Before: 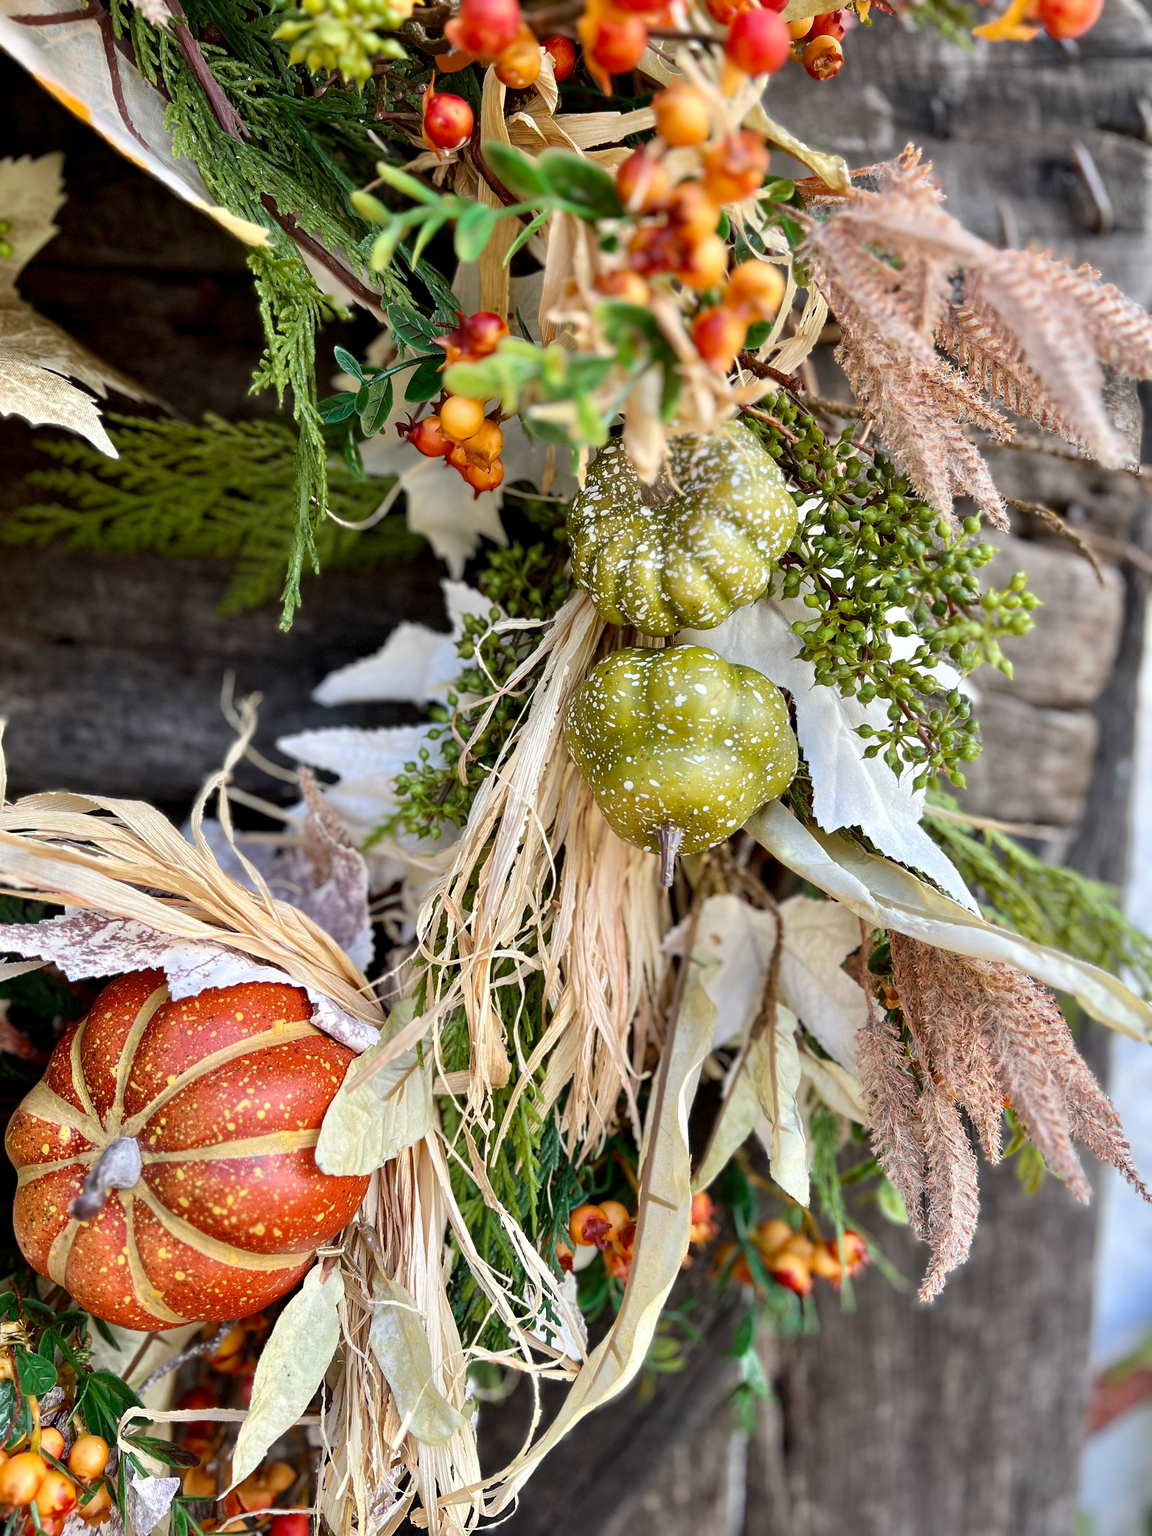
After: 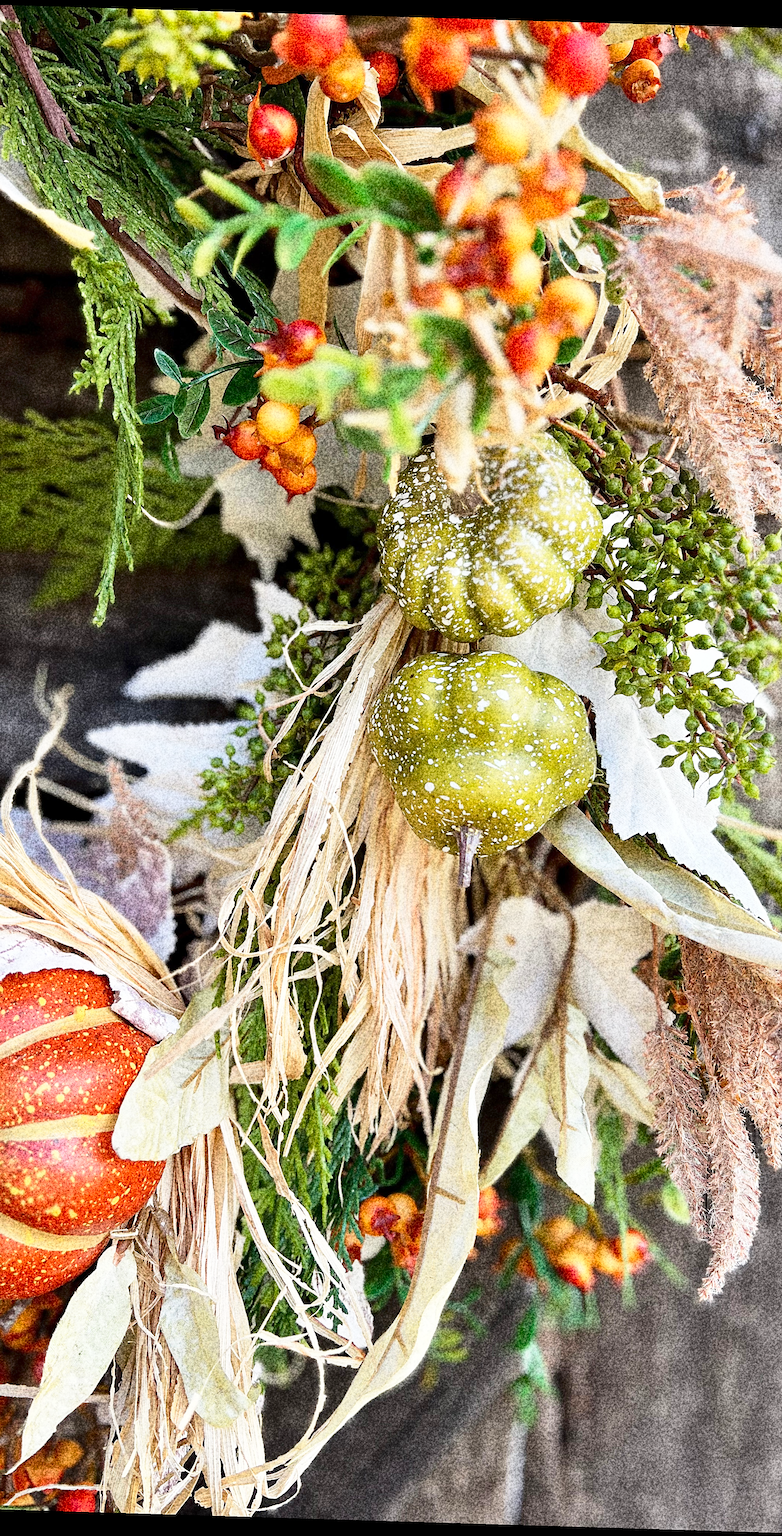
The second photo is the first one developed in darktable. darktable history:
sharpen: on, module defaults
rotate and perspective: rotation 1.72°, automatic cropping off
base curve: curves: ch0 [(0, 0) (0.579, 0.807) (1, 1)], preserve colors none
grain: coarseness 30.02 ISO, strength 100%
crop and rotate: left 17.732%, right 15.423%
